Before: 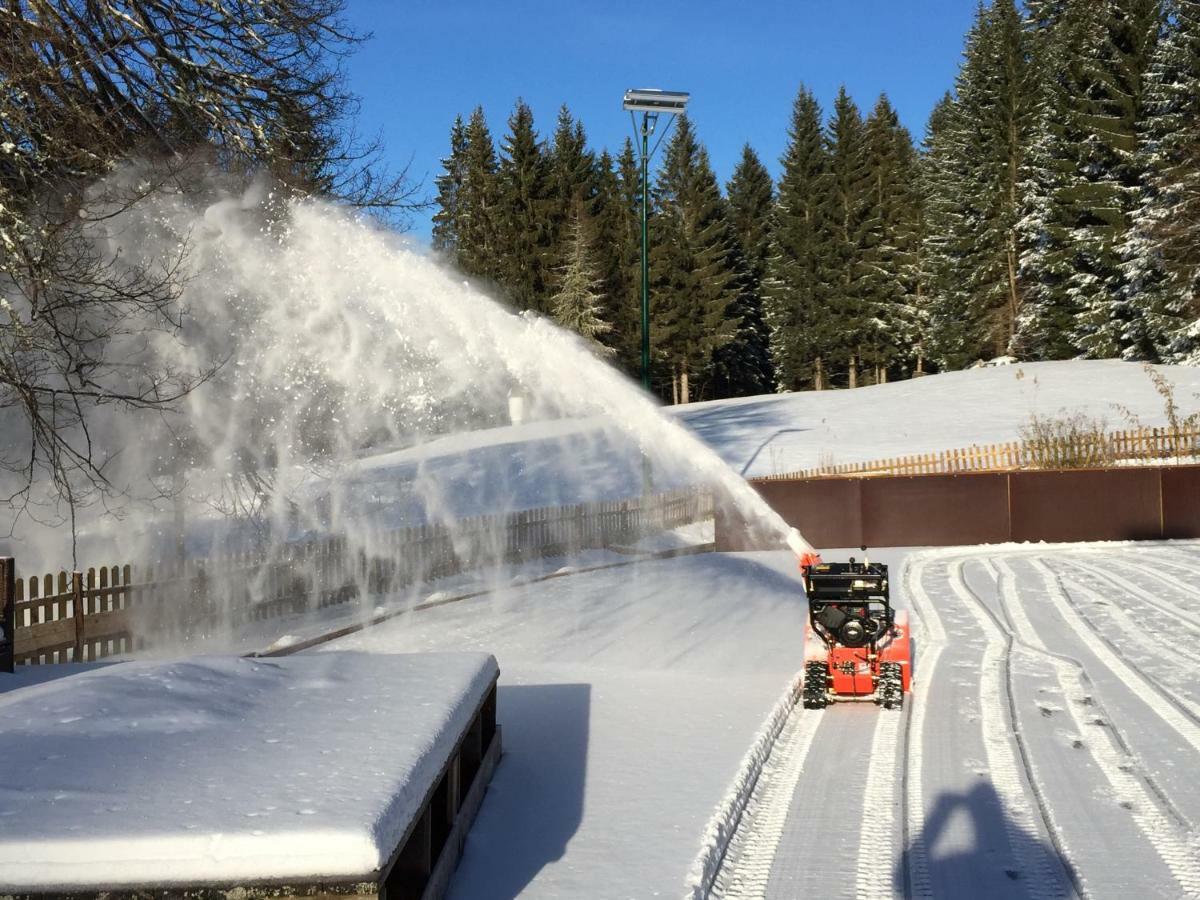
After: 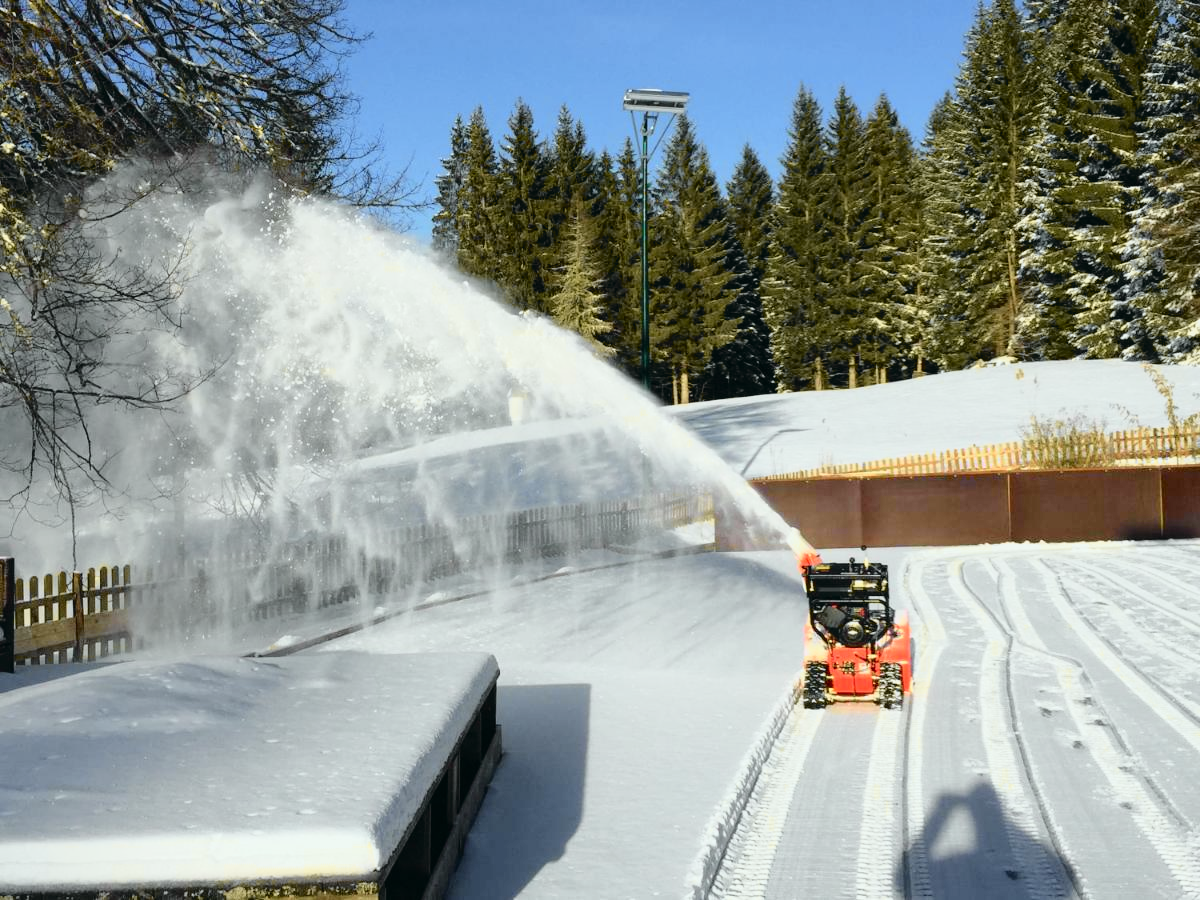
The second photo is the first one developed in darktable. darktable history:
tone curve: curves: ch0 [(0, 0.015) (0.084, 0.074) (0.162, 0.165) (0.304, 0.382) (0.466, 0.576) (0.654, 0.741) (0.848, 0.906) (0.984, 0.963)]; ch1 [(0, 0) (0.34, 0.235) (0.46, 0.46) (0.515, 0.502) (0.553, 0.567) (0.764, 0.815) (1, 1)]; ch2 [(0, 0) (0.44, 0.458) (0.479, 0.492) (0.524, 0.507) (0.547, 0.579) (0.673, 0.712) (1, 1)], color space Lab, independent channels, preserve colors none
